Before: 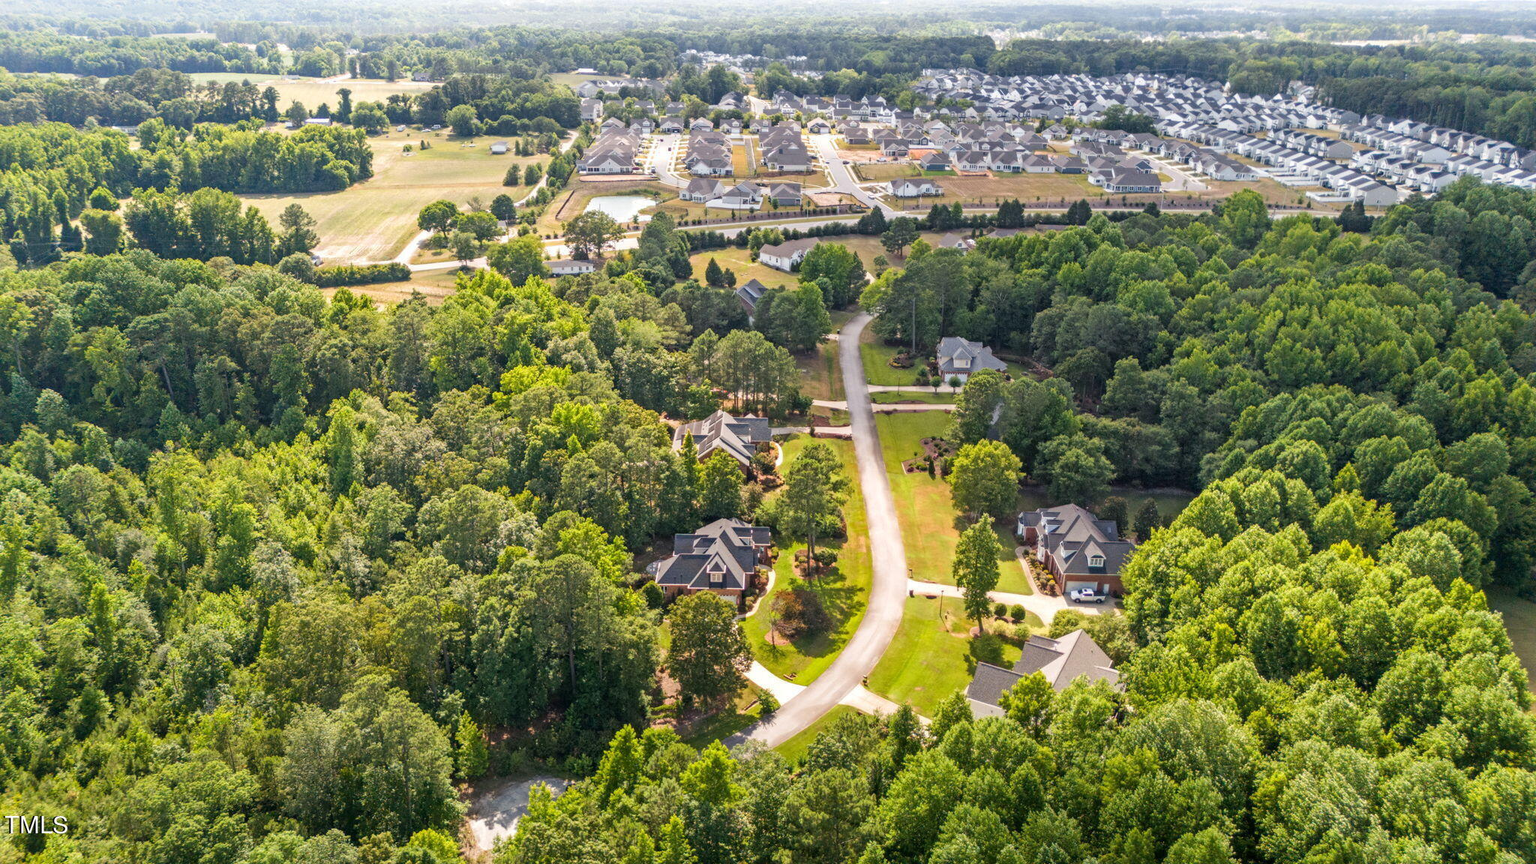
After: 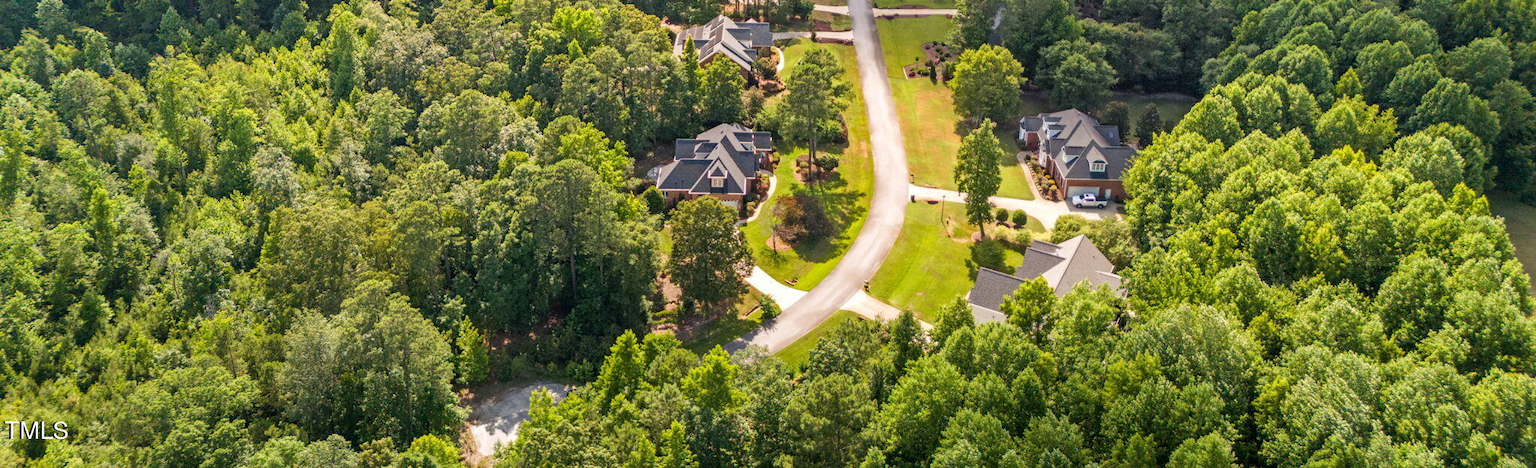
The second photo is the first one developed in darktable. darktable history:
crop and rotate: top 45.777%, right 0.113%
